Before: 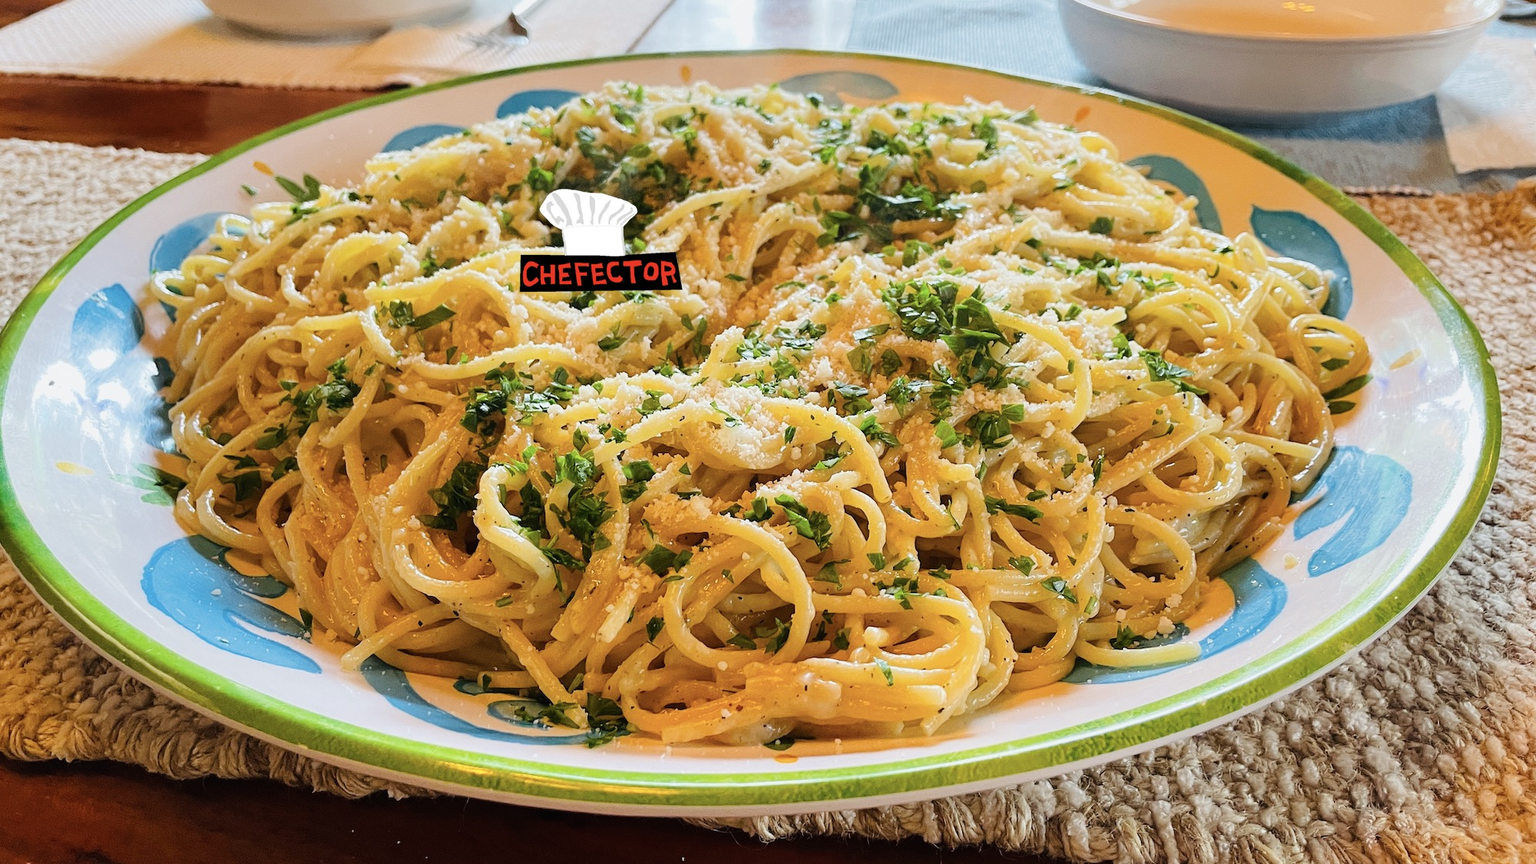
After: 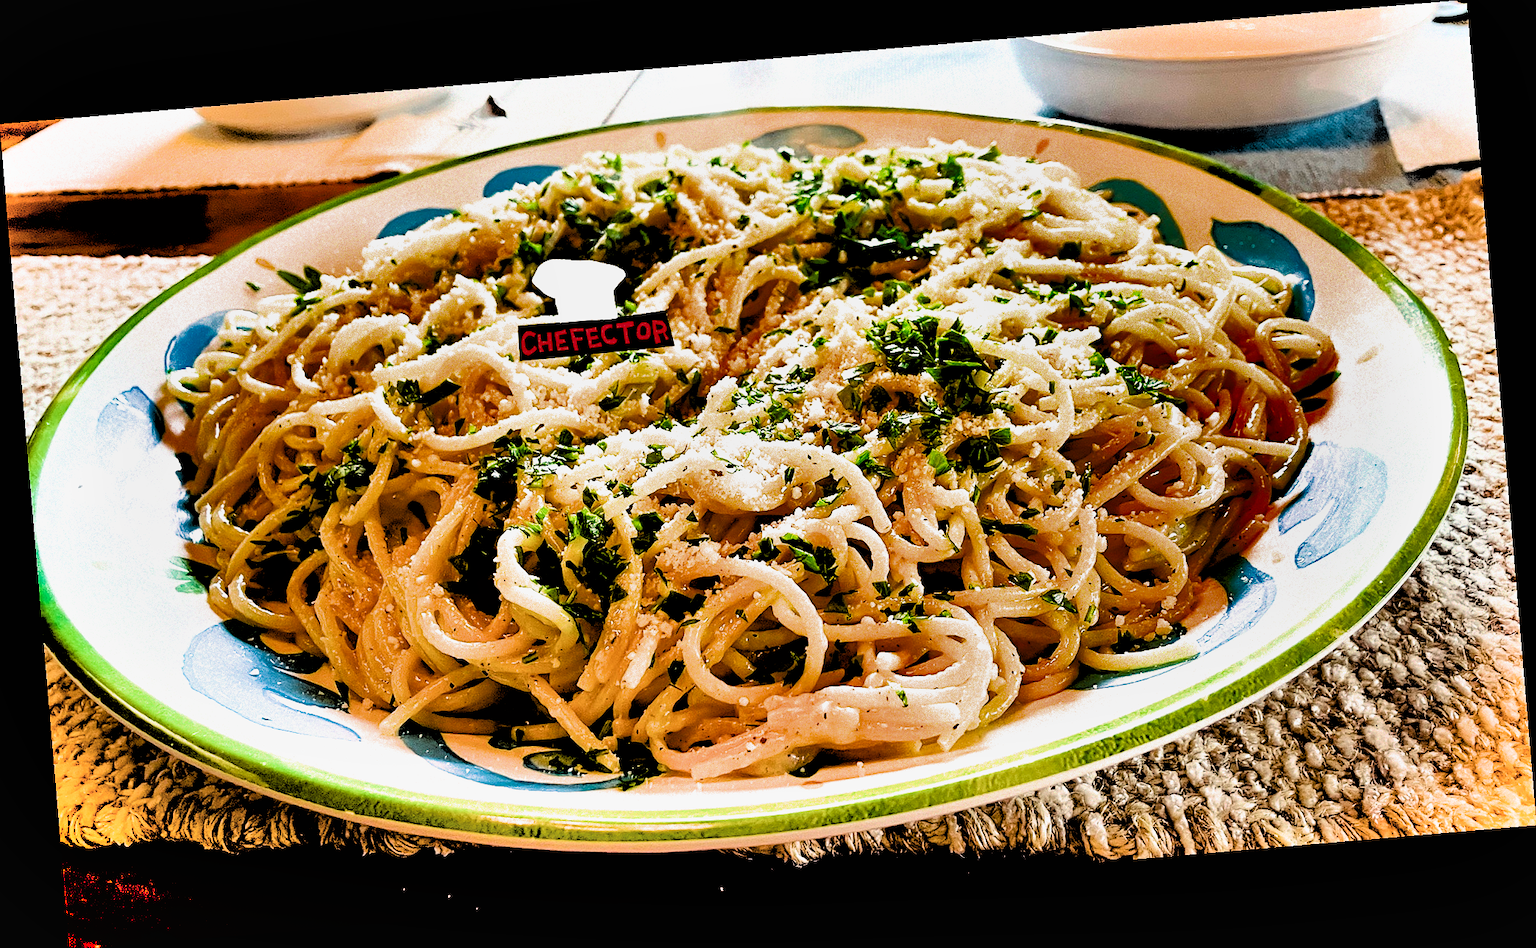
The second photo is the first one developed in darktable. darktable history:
sharpen: radius 0.969, amount 0.604
rotate and perspective: rotation -4.86°, automatic cropping off
filmic rgb: black relative exposure -1 EV, white relative exposure 2.05 EV, hardness 1.52, contrast 2.25, enable highlight reconstruction true
color balance rgb: linear chroma grading › global chroma 15%, perceptual saturation grading › global saturation 30%
shadows and highlights: radius 123.98, shadows 100, white point adjustment -3, highlights -100, highlights color adjustment 89.84%, soften with gaussian
tone equalizer: on, module defaults
